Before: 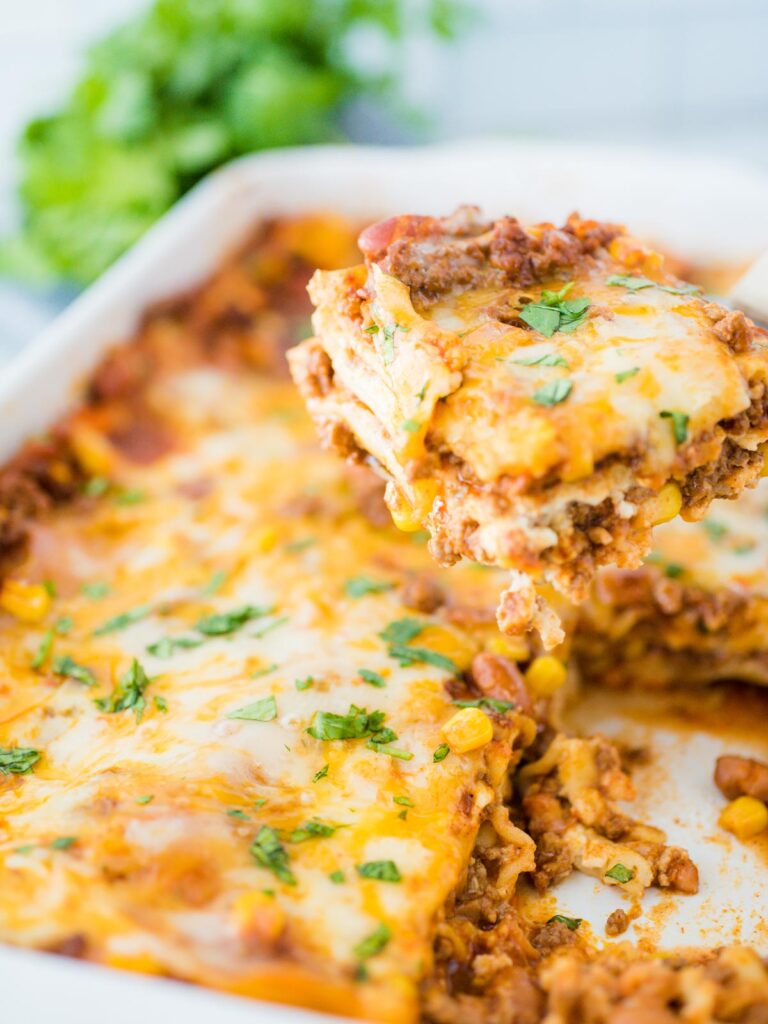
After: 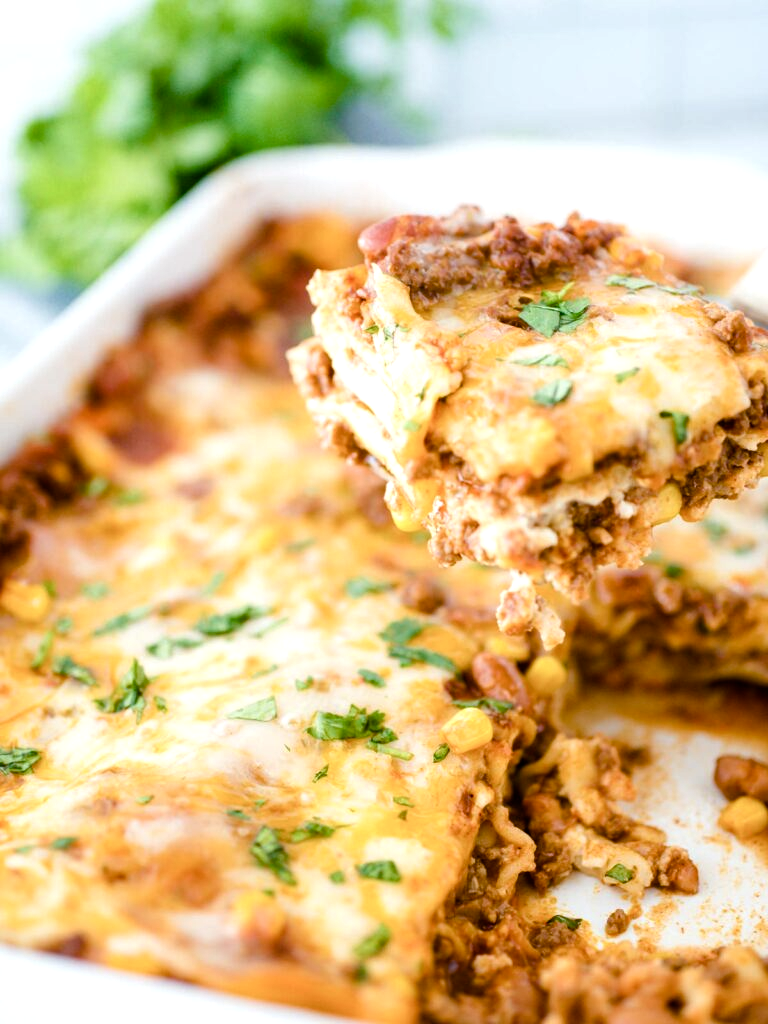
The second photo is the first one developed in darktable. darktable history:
color balance rgb: power › luminance -14.956%, perceptual saturation grading › global saturation 20%, perceptual saturation grading › highlights -49.578%, perceptual saturation grading › shadows 24.59%, perceptual brilliance grading › highlights 9.478%, perceptual brilliance grading › mid-tones 5.657%, global vibrance 20%
